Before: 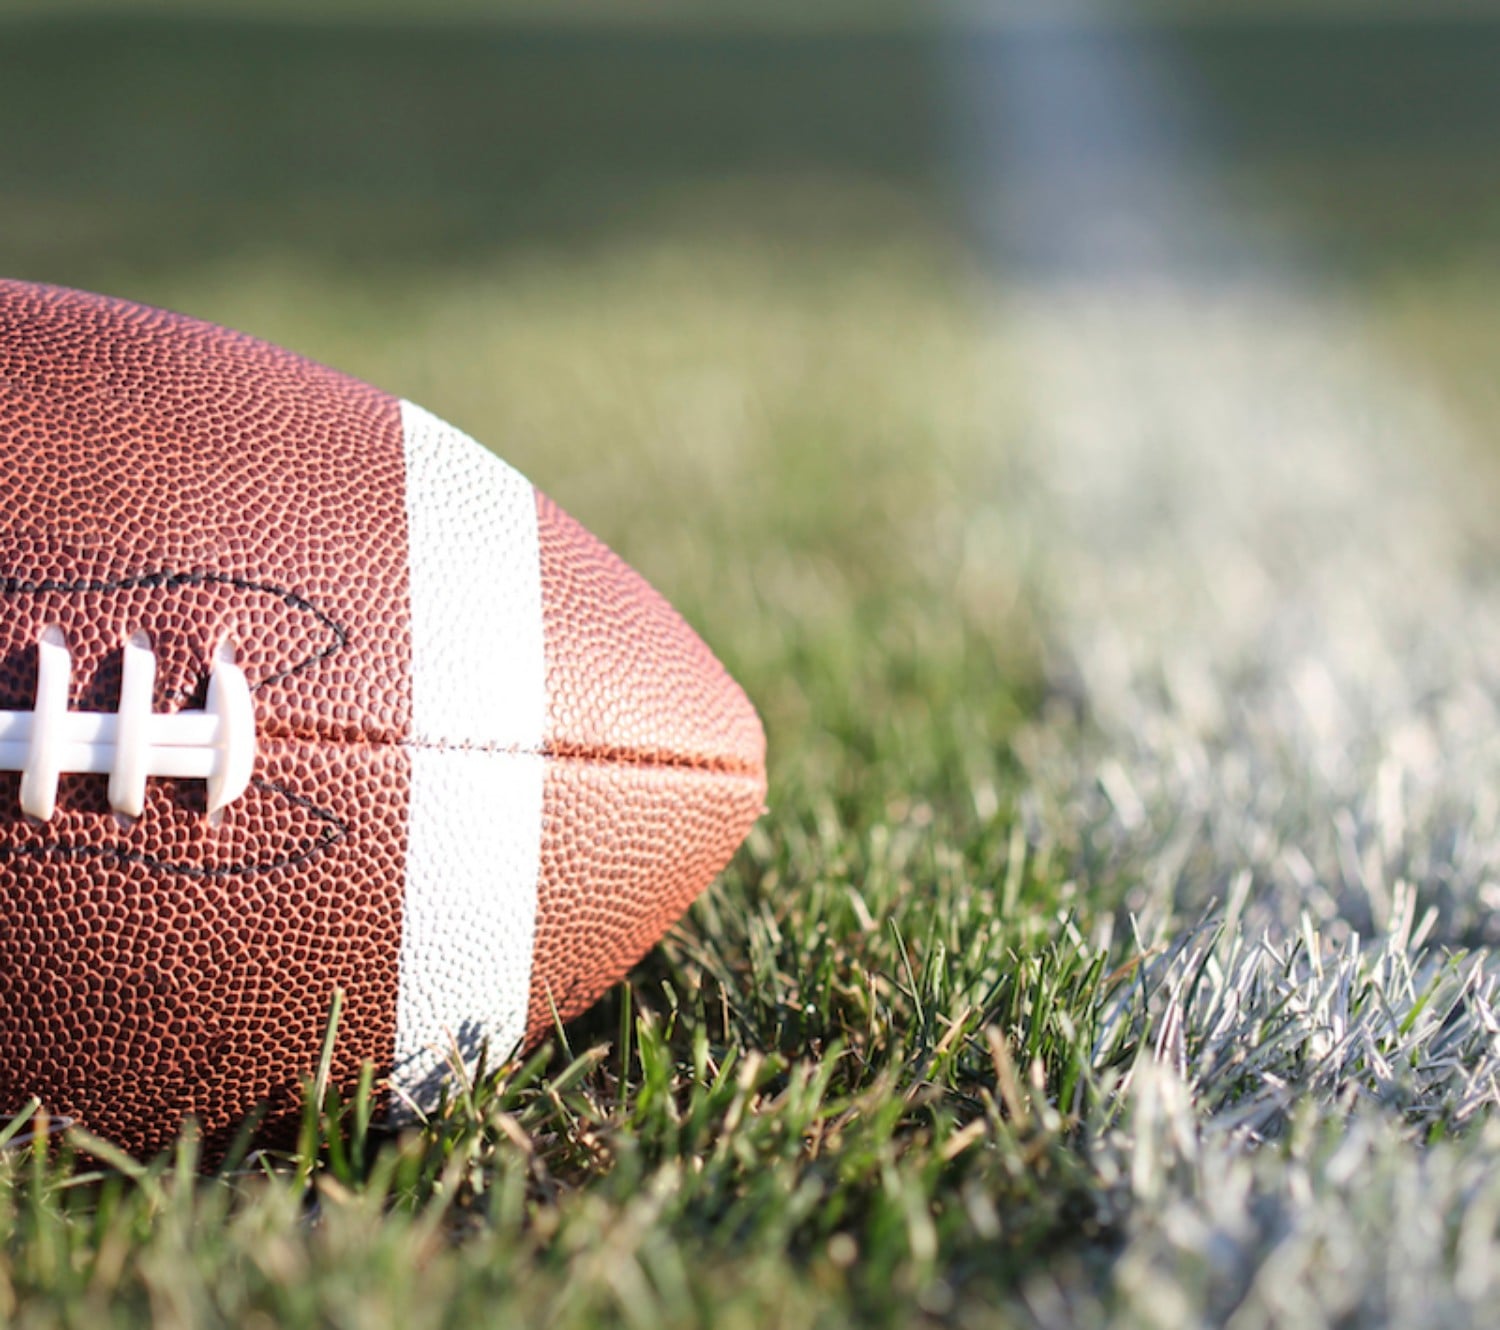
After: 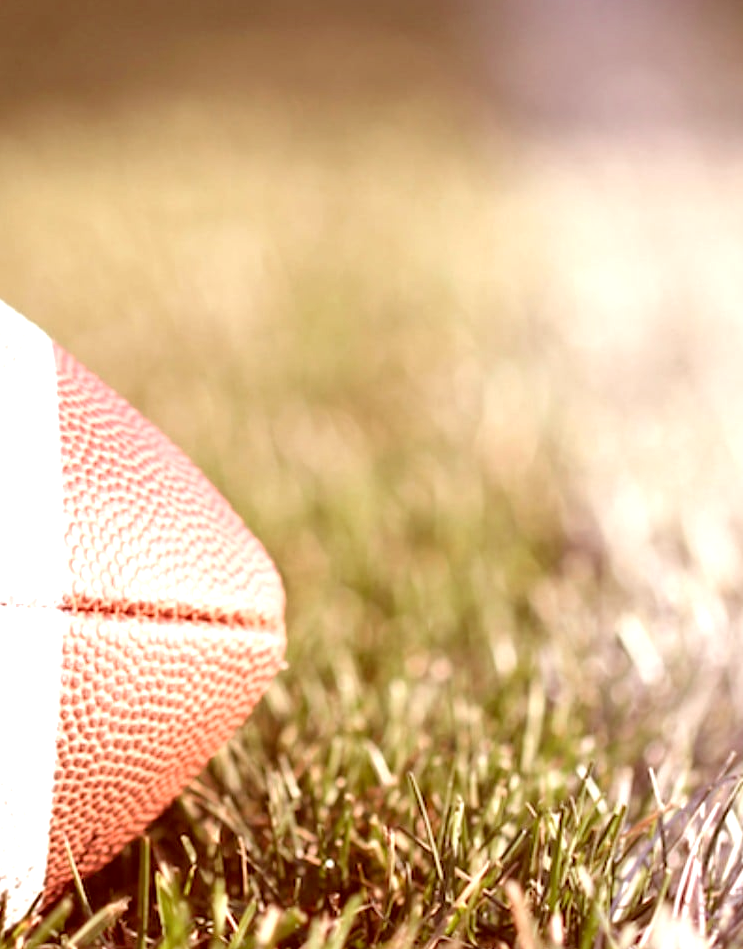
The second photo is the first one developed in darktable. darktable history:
exposure: black level correction 0, exposure 0.6 EV, compensate highlight preservation false
color correction: highlights a* 9.03, highlights b* 8.71, shadows a* 40, shadows b* 40, saturation 0.8
crop: left 32.075%, top 10.976%, right 18.355%, bottom 17.596%
